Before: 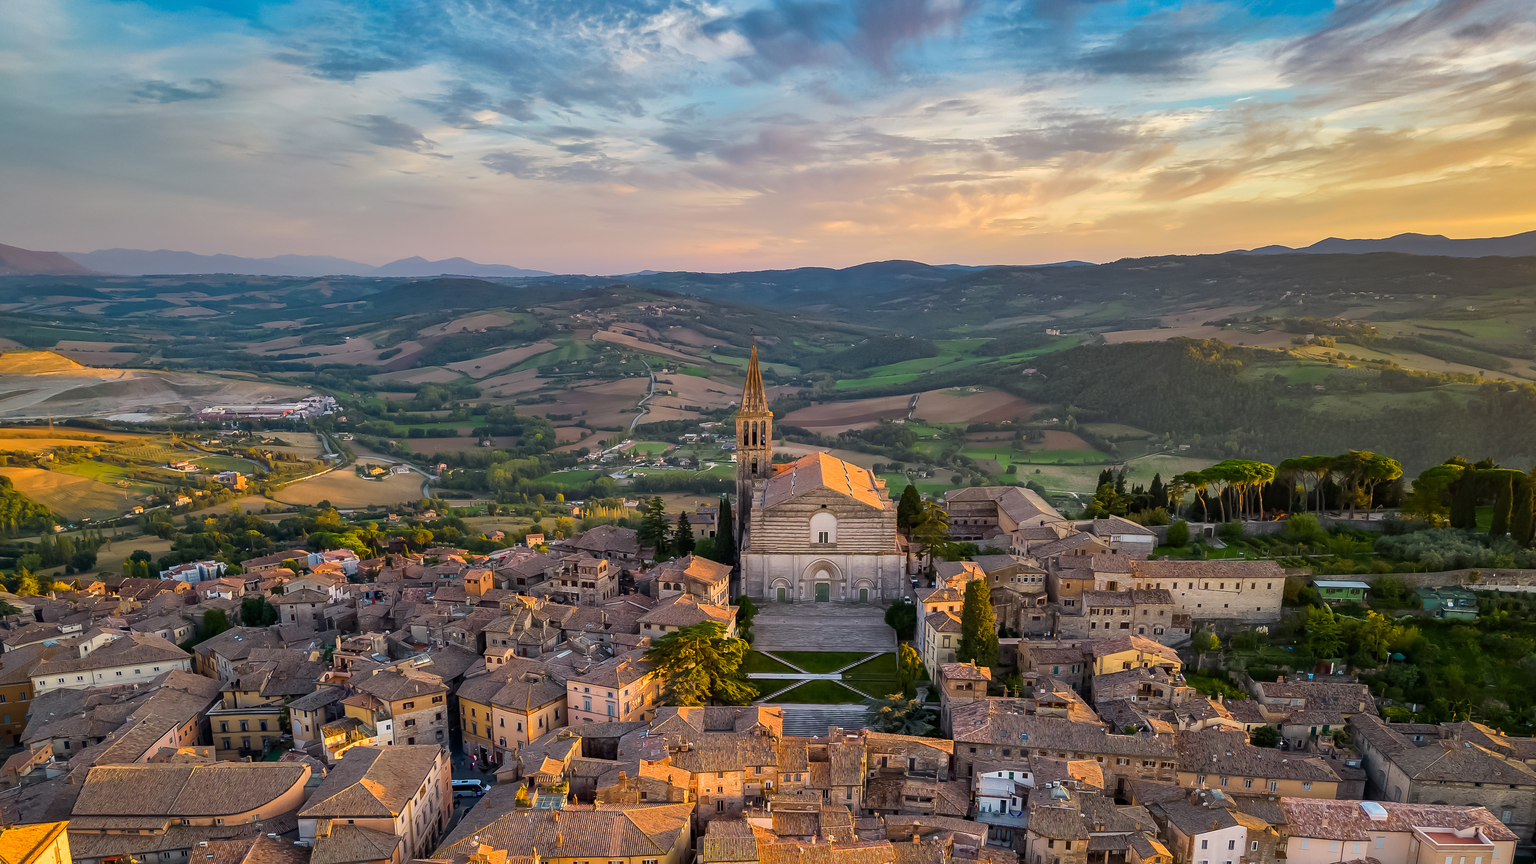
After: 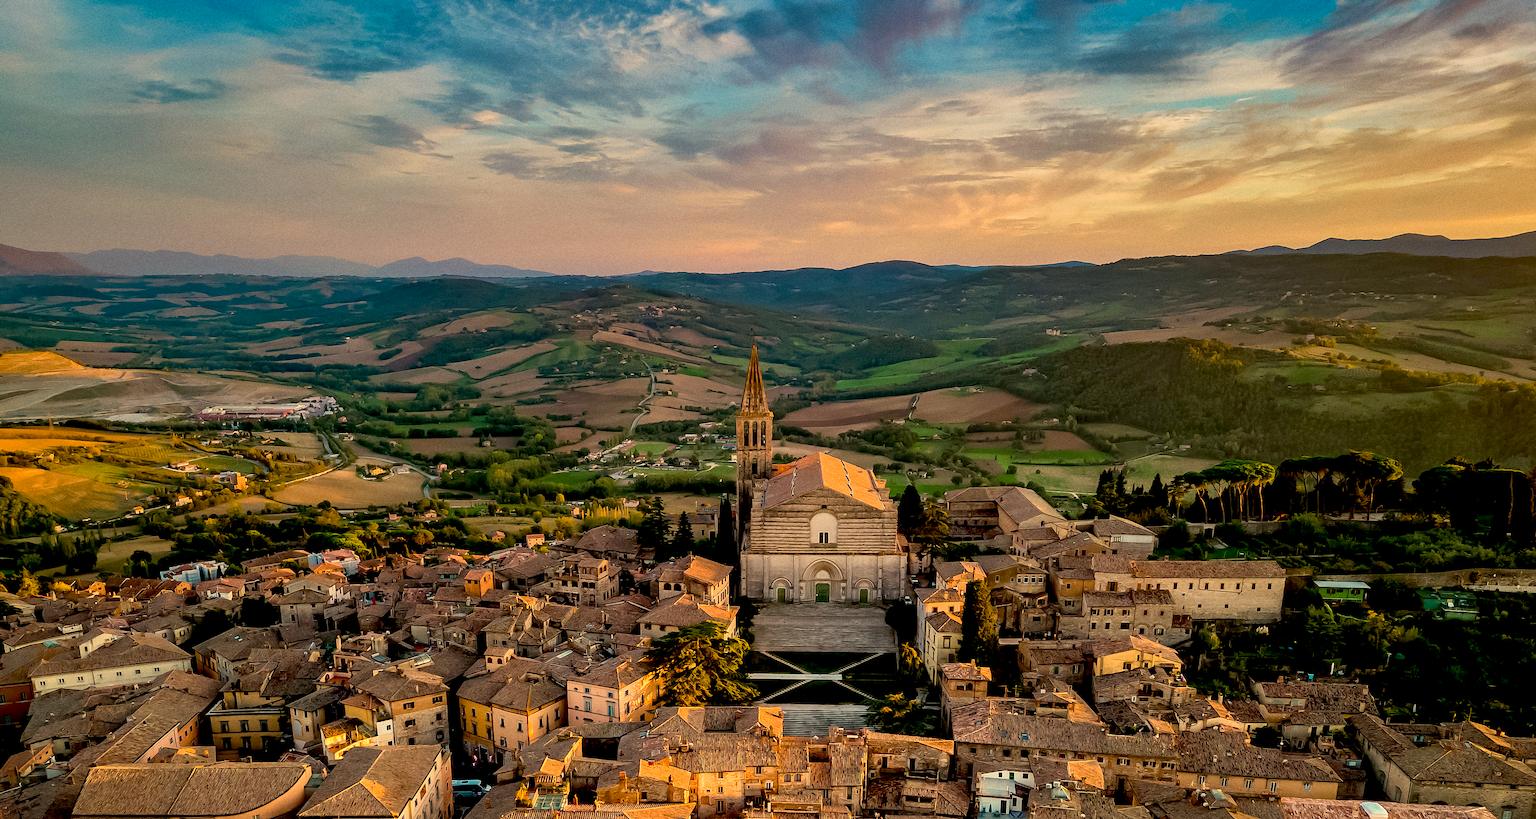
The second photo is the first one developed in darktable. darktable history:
crop and rotate: top 0%, bottom 5.097%
exposure: black level correction 0.031, exposure 0.304 EV, compensate highlight preservation false
graduated density: hue 238.83°, saturation 50%
grain: coarseness 0.09 ISO, strength 40%
white balance: red 1.08, blue 0.791
velvia: on, module defaults
color zones: curves: ch1 [(0, 0.469) (0.01, 0.469) (0.12, 0.446) (0.248, 0.469) (0.5, 0.5) (0.748, 0.5) (0.99, 0.469) (1, 0.469)]
